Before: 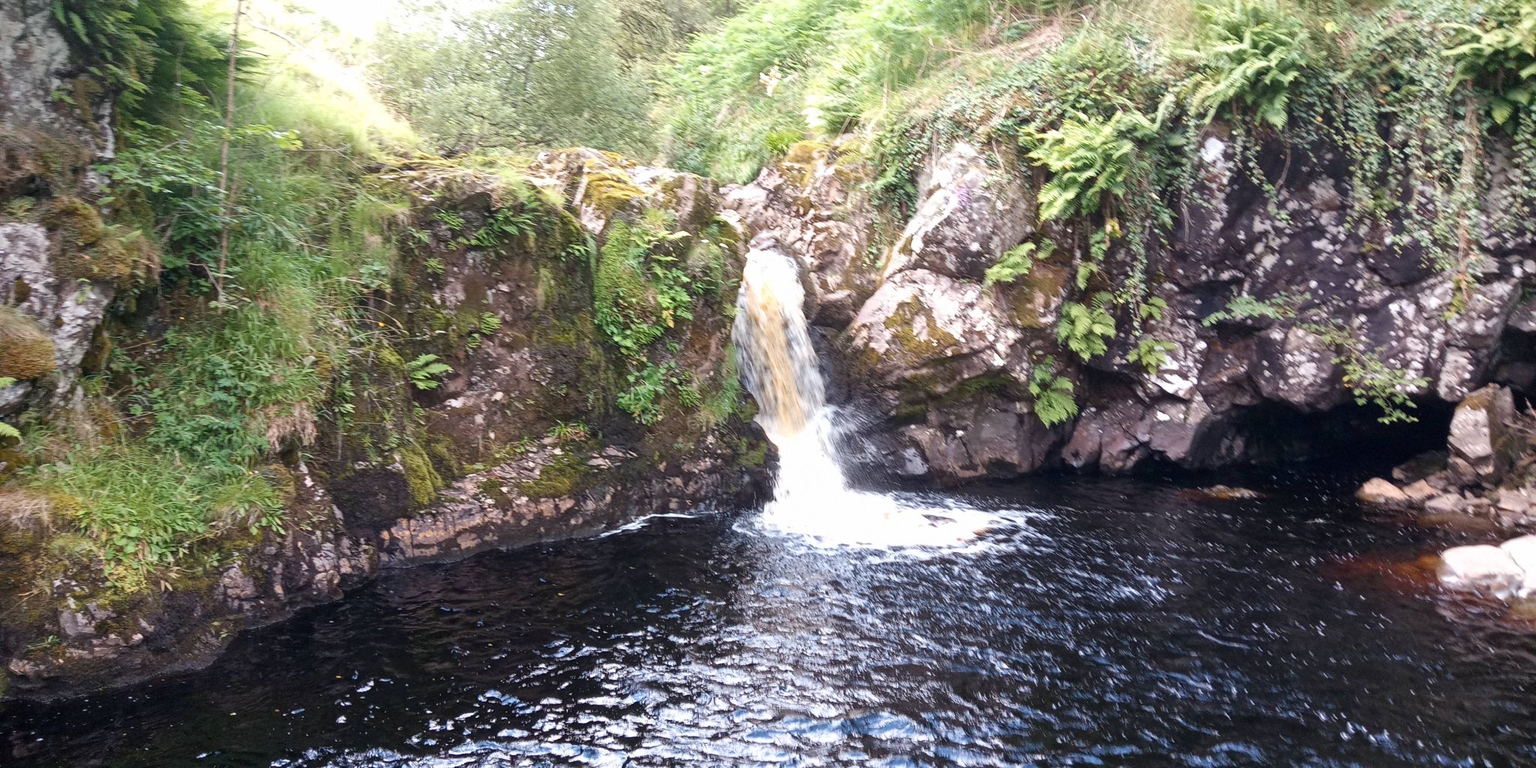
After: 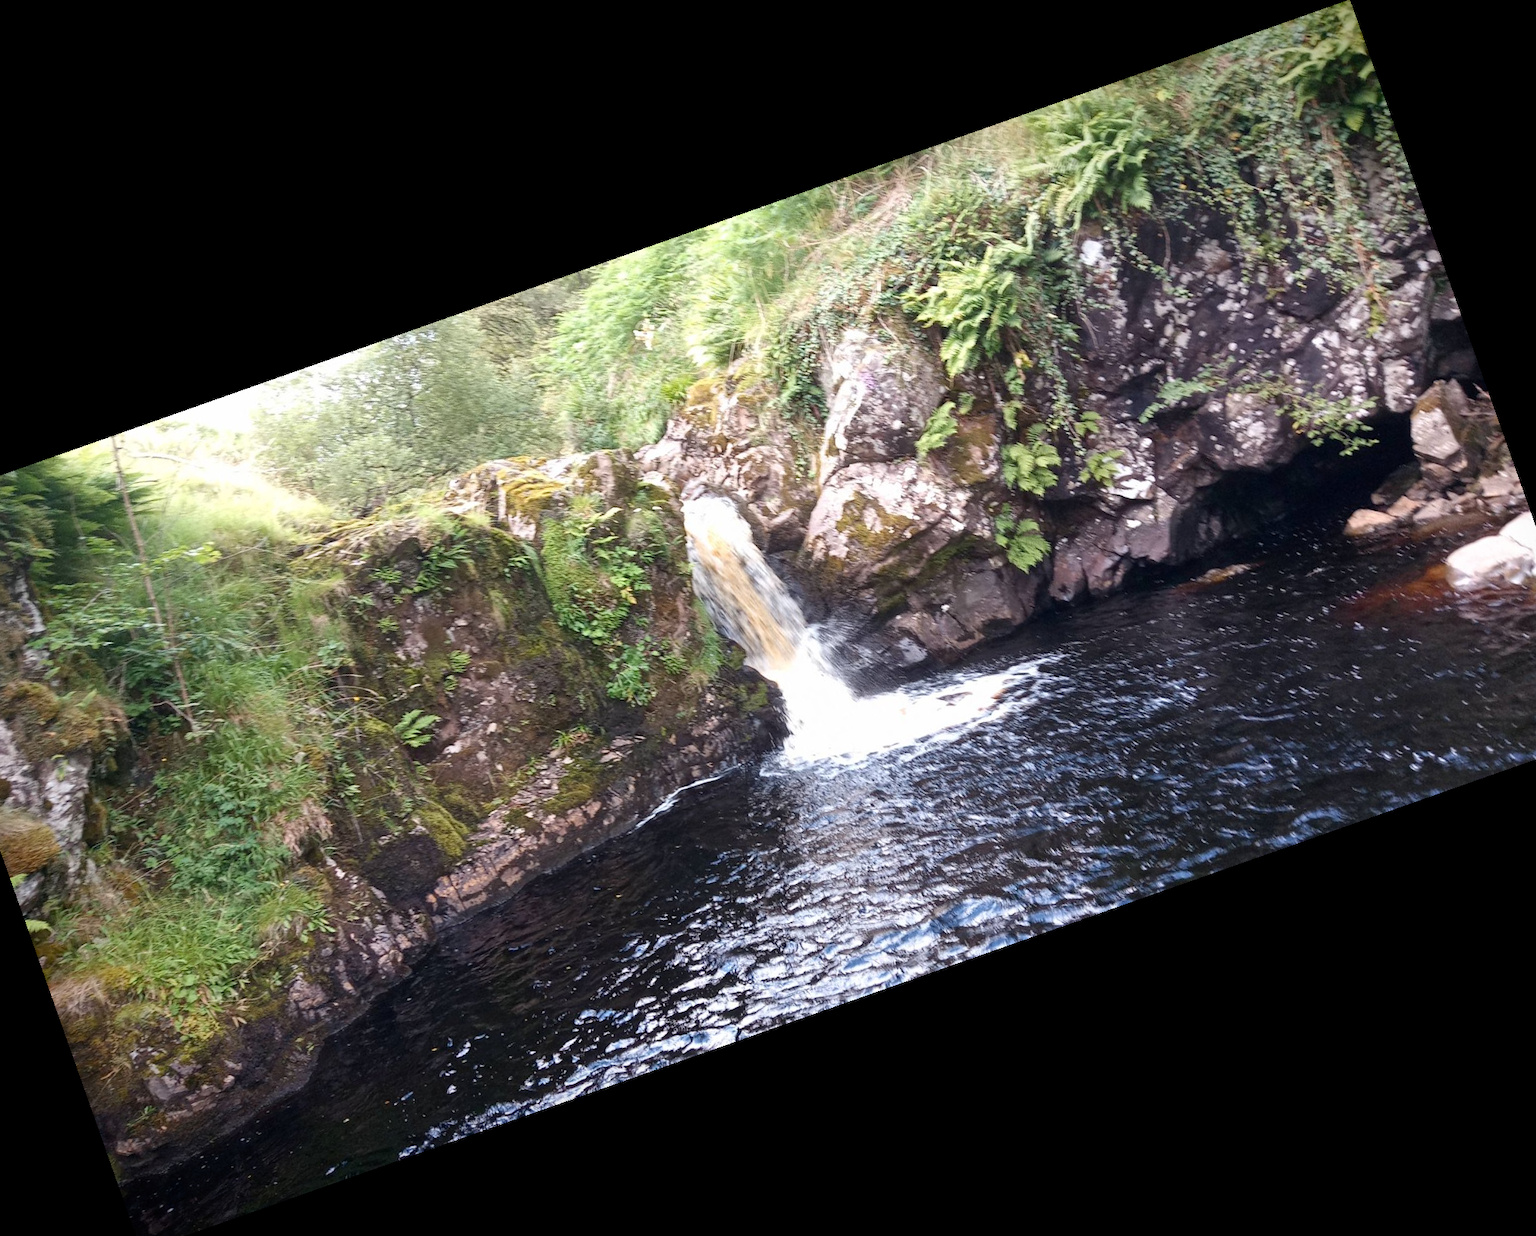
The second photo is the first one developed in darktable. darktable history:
crop and rotate: angle 19.43°, left 6.812%, right 4.125%, bottom 1.087%
vignetting: fall-off start 98.29%, fall-off radius 100%, brightness -1, saturation 0.5, width/height ratio 1.428
white balance: red 1, blue 1
